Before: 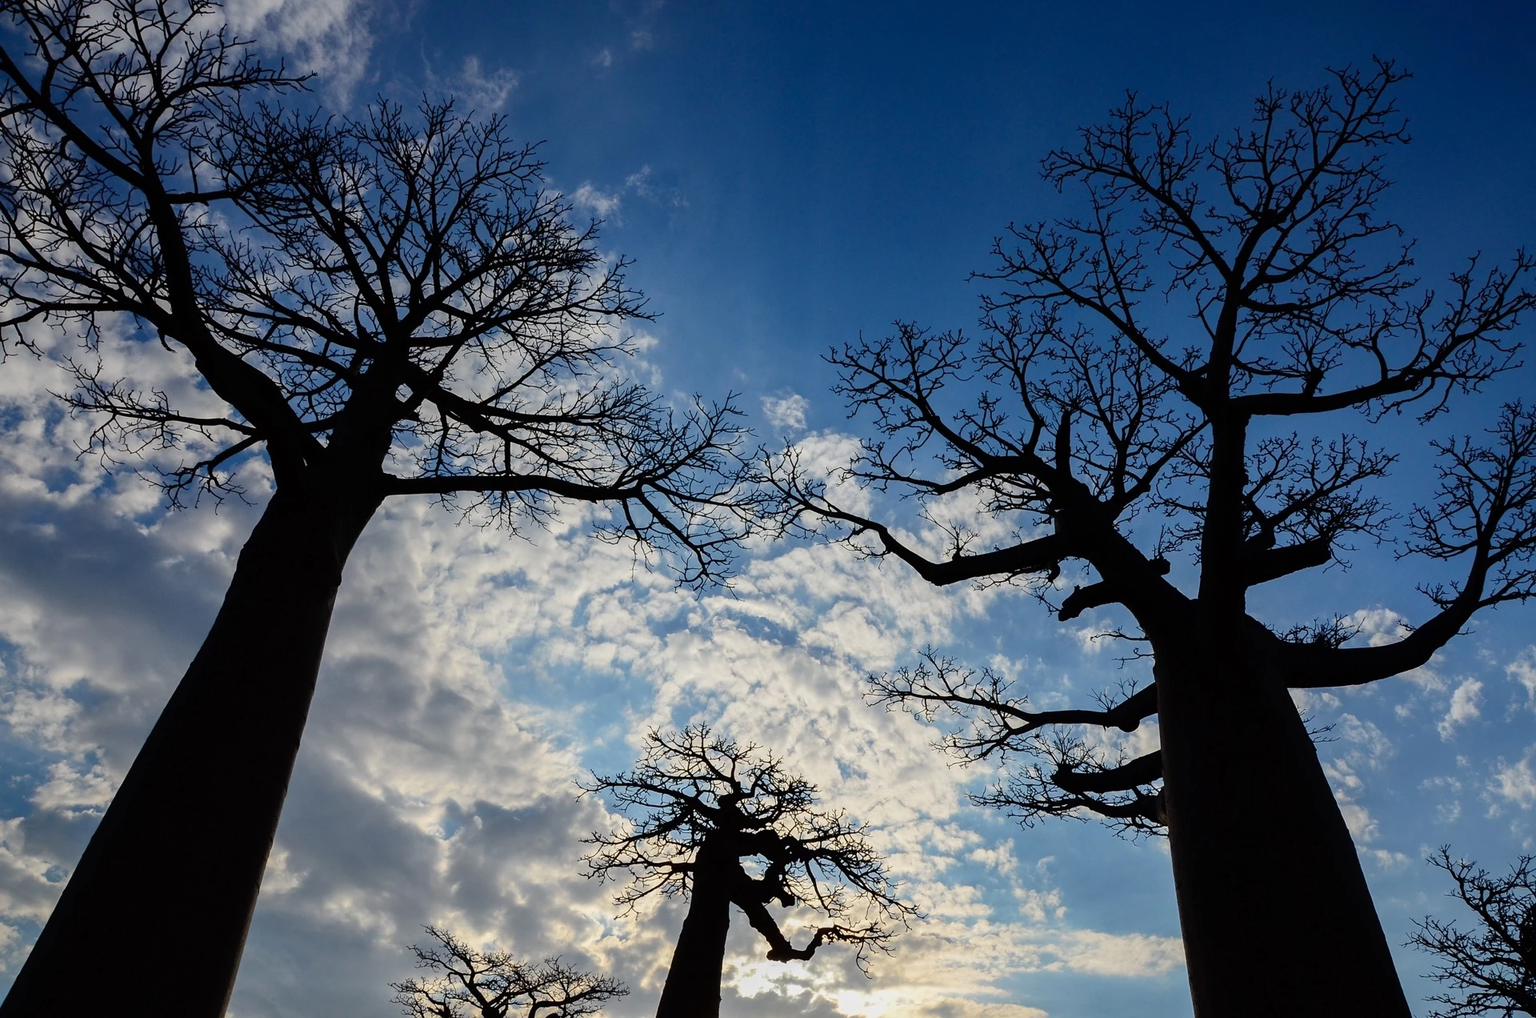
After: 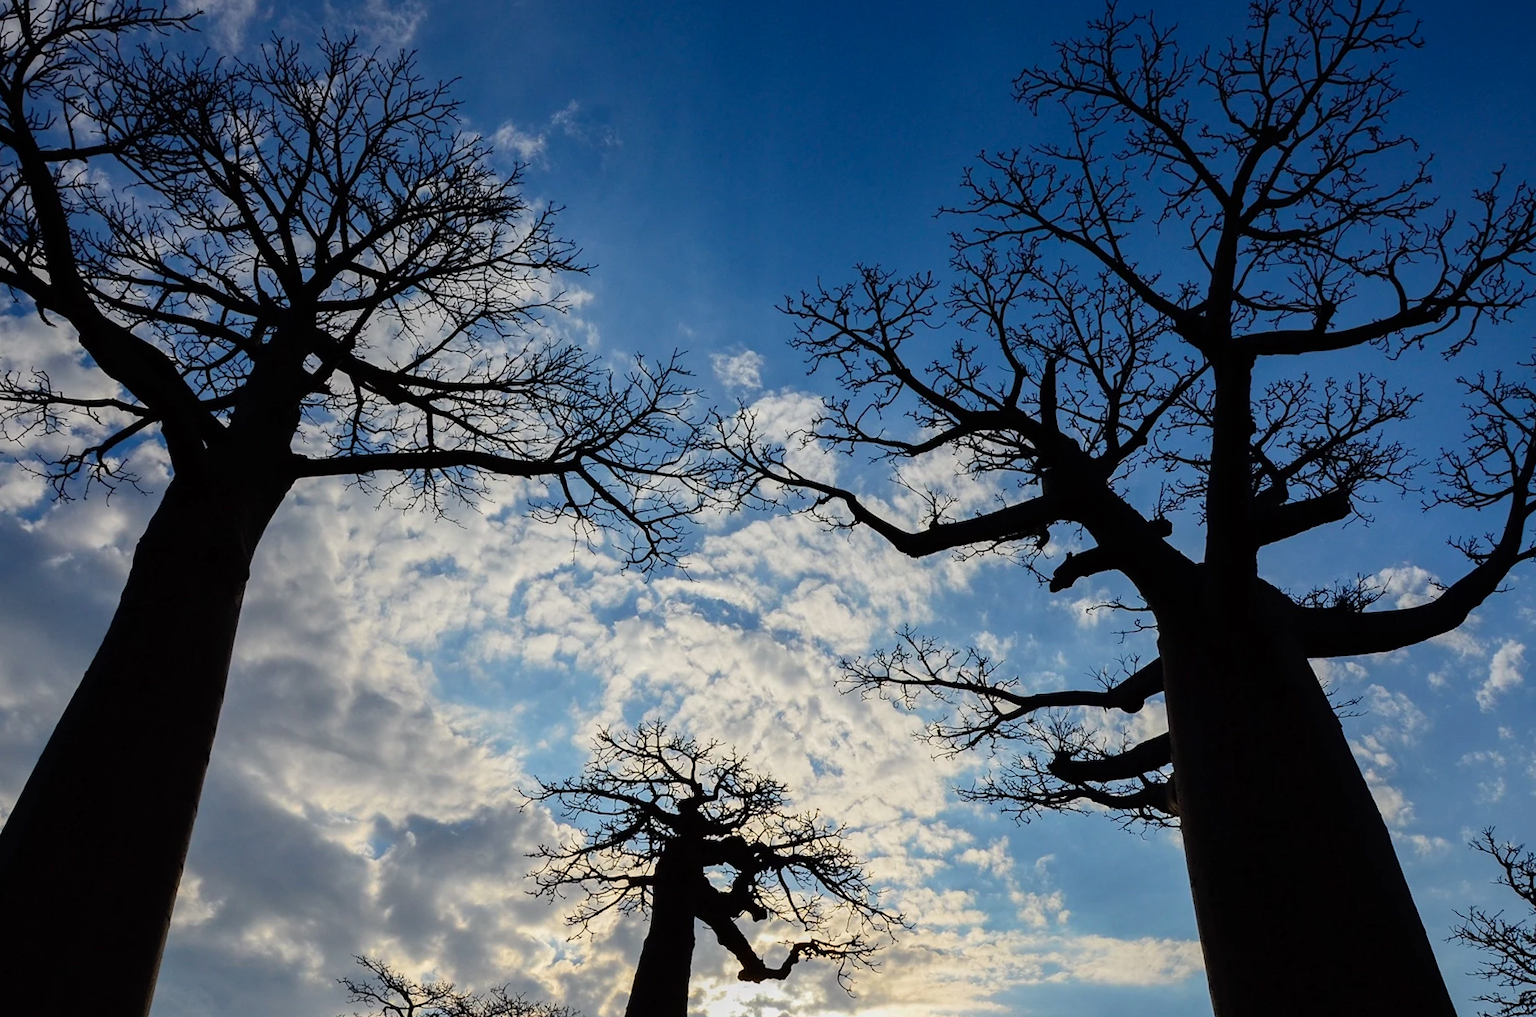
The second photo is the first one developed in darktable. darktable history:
crop and rotate: angle 1.96°, left 5.673%, top 5.673%
color balance: output saturation 110%
